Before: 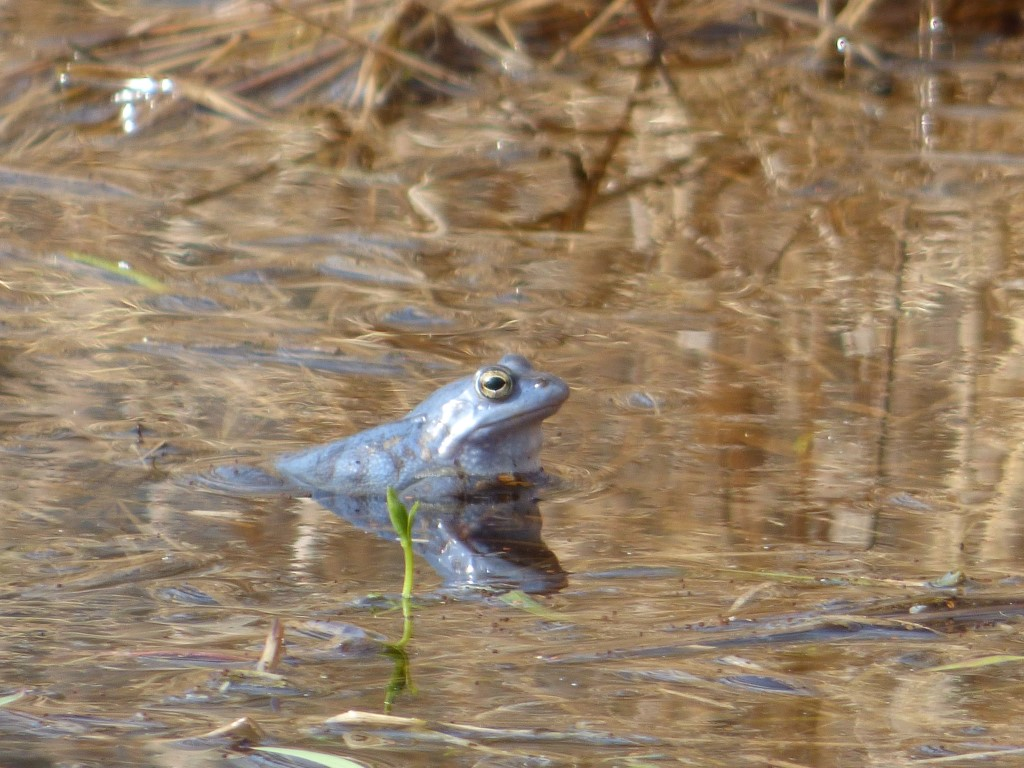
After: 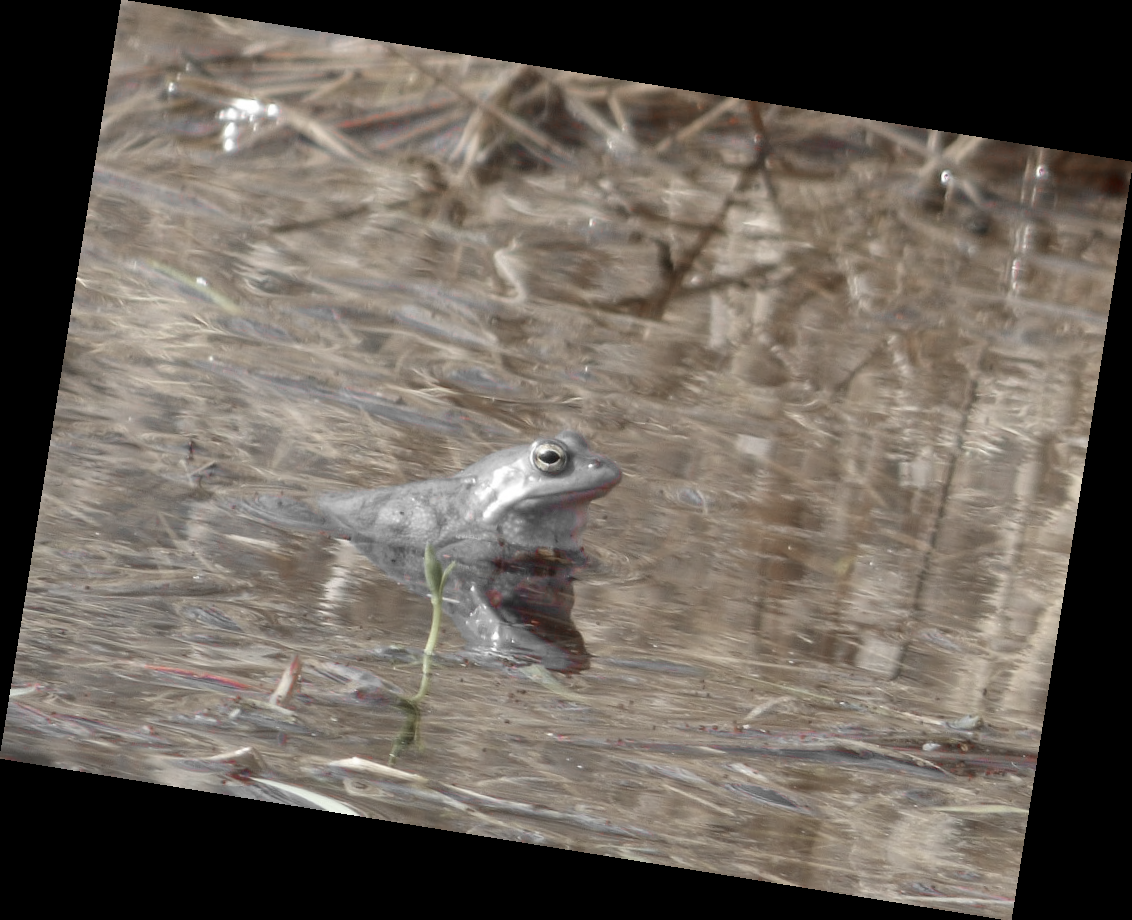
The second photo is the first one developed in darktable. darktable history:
color zones: curves: ch1 [(0, 0.831) (0.08, 0.771) (0.157, 0.268) (0.241, 0.207) (0.562, -0.005) (0.714, -0.013) (0.876, 0.01) (1, 0.831)]
rotate and perspective: rotation 9.12°, automatic cropping off
